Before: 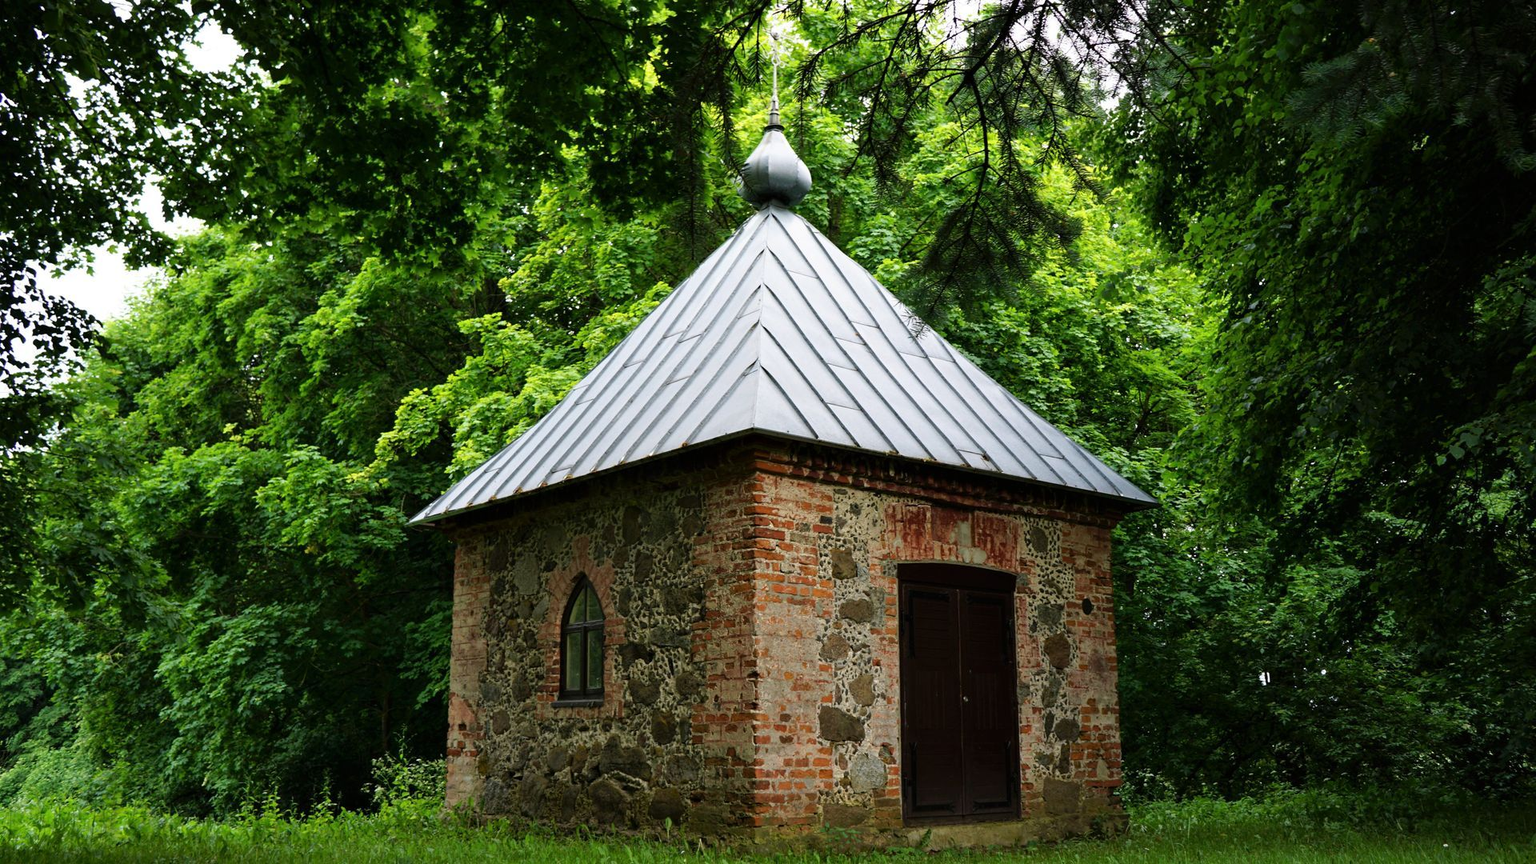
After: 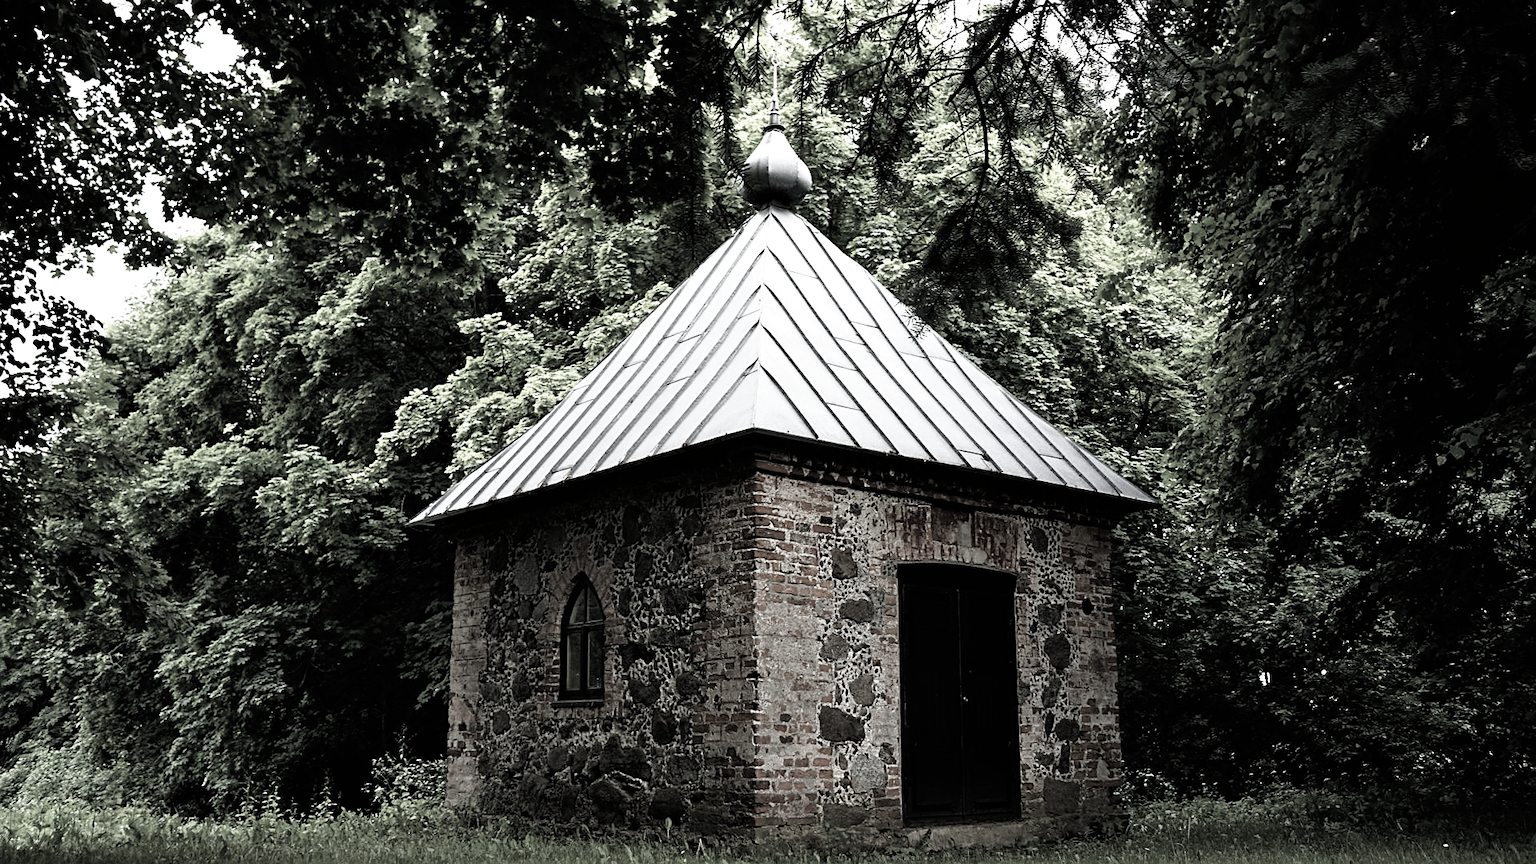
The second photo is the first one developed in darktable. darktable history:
color correction: saturation 0.2
filmic rgb: white relative exposure 2.2 EV, hardness 6.97
sharpen: on, module defaults
